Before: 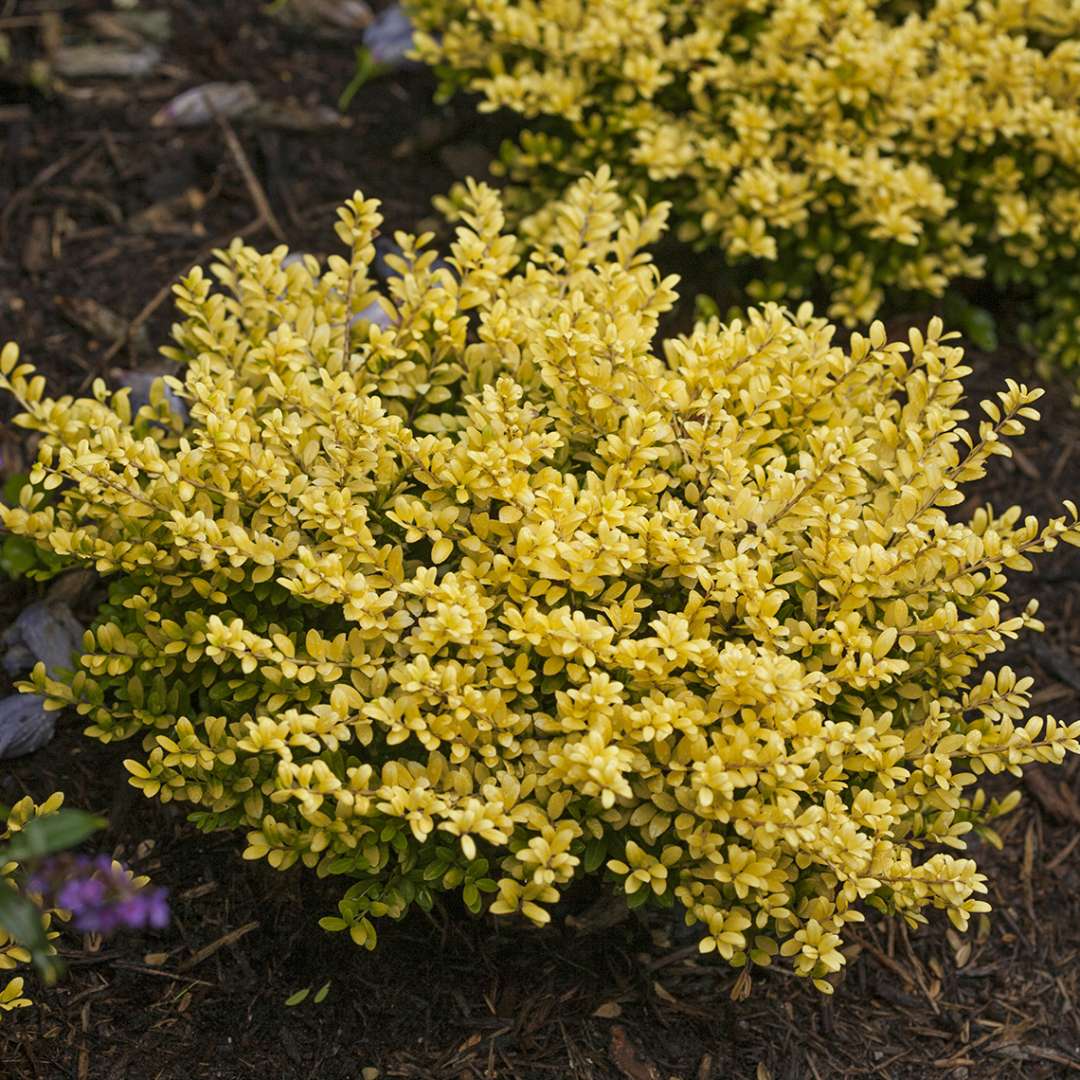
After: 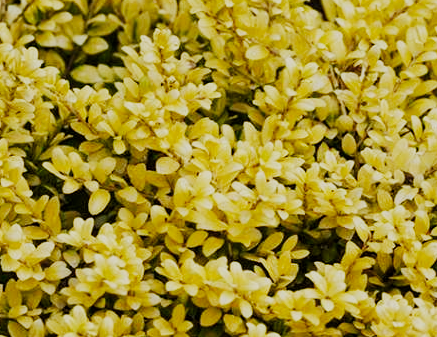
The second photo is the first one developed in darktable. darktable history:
local contrast: highlights 103%, shadows 101%, detail 119%, midtone range 0.2
crop: left 31.809%, top 32.351%, right 27.651%, bottom 36.386%
filmic rgb: black relative exposure -7.49 EV, white relative exposure 4.99 EV, threshold -0.28 EV, transition 3.19 EV, structure ↔ texture 99.77%, hardness 3.3, contrast 1.297, preserve chrominance no, color science v5 (2021), contrast in shadows safe, contrast in highlights safe, enable highlight reconstruction true
